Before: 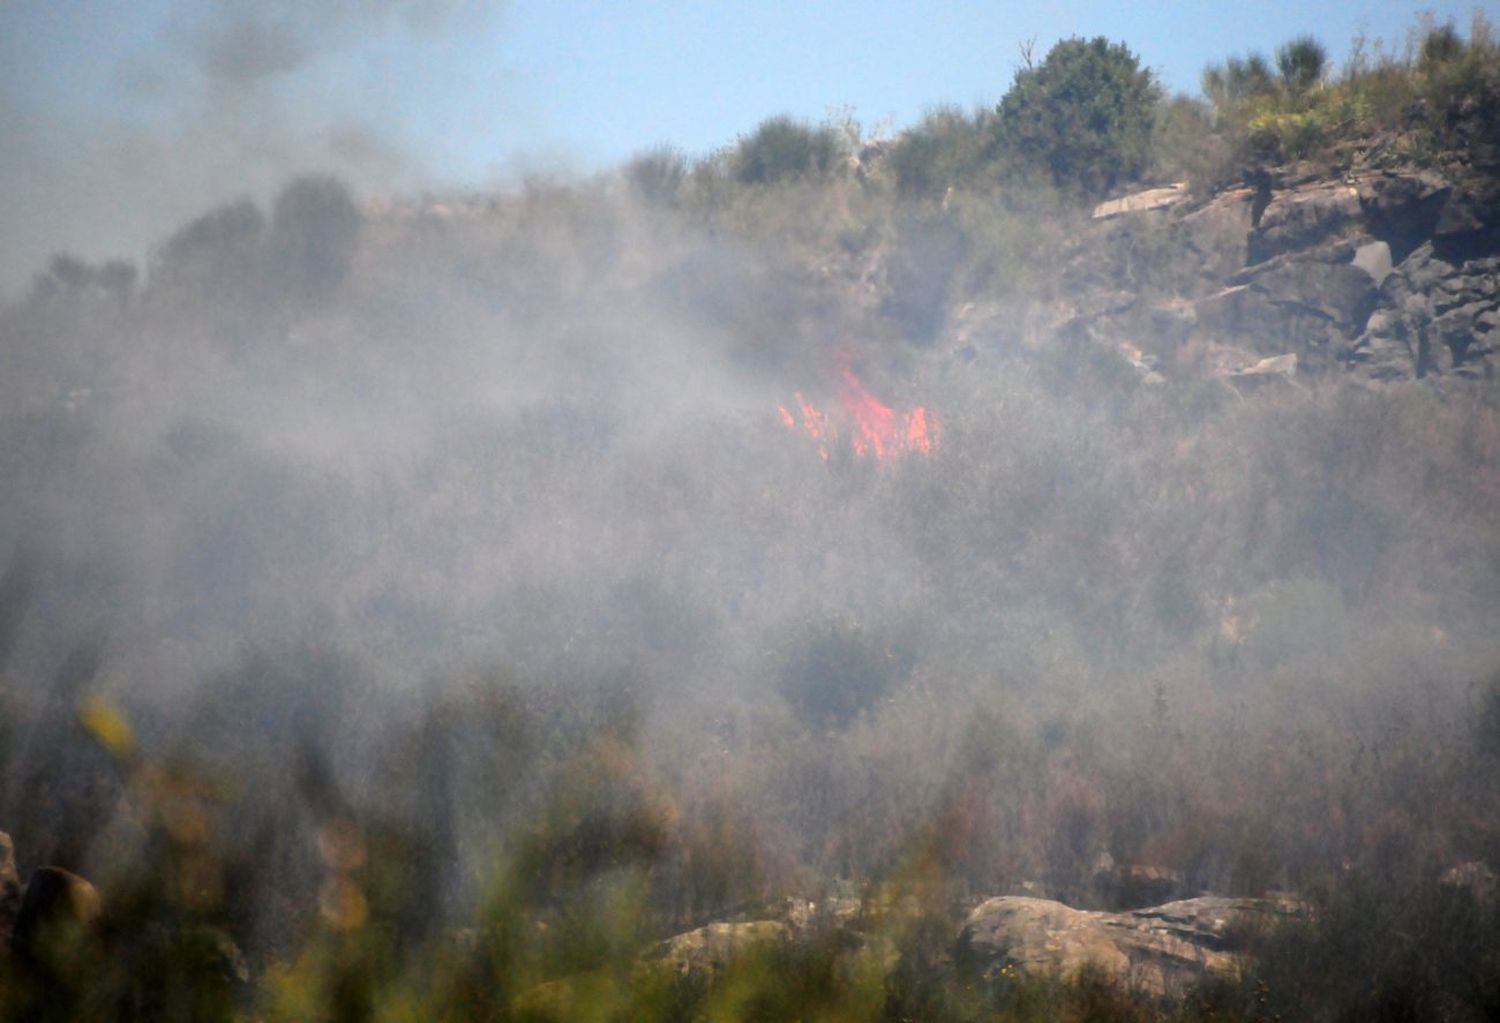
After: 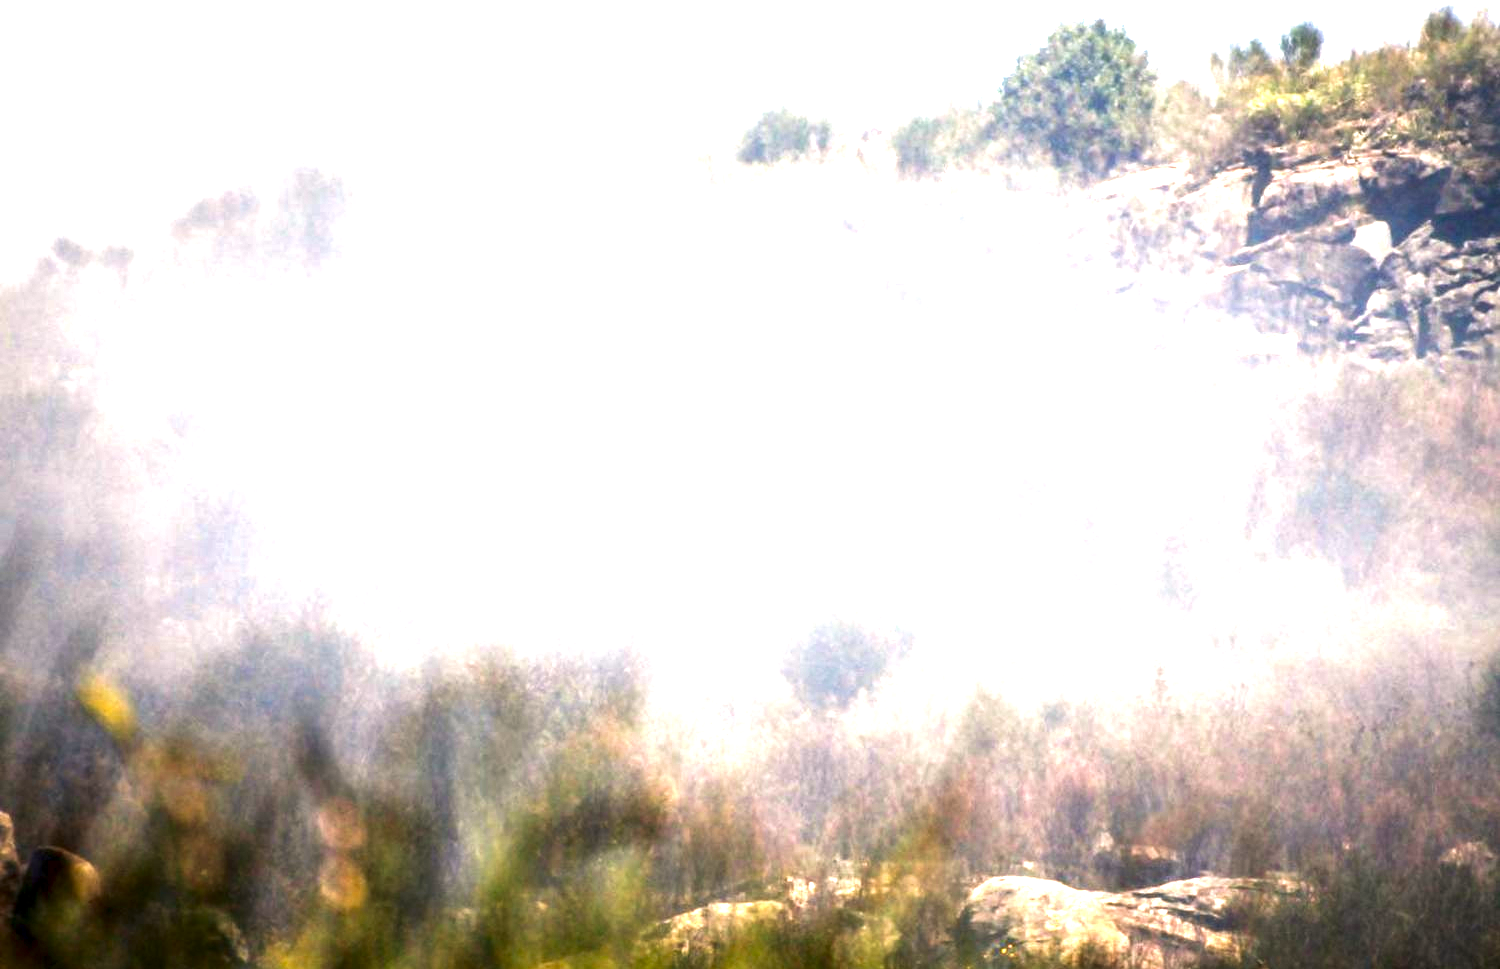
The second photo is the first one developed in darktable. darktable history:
crop and rotate: top 2.109%, bottom 3.076%
contrast brightness saturation: brightness -0.206, saturation 0.082
color correction: highlights a* 3.93, highlights b* 5.13
local contrast: on, module defaults
velvia: on, module defaults
exposure: black level correction 0, exposure 1.988 EV, compensate highlight preservation false
